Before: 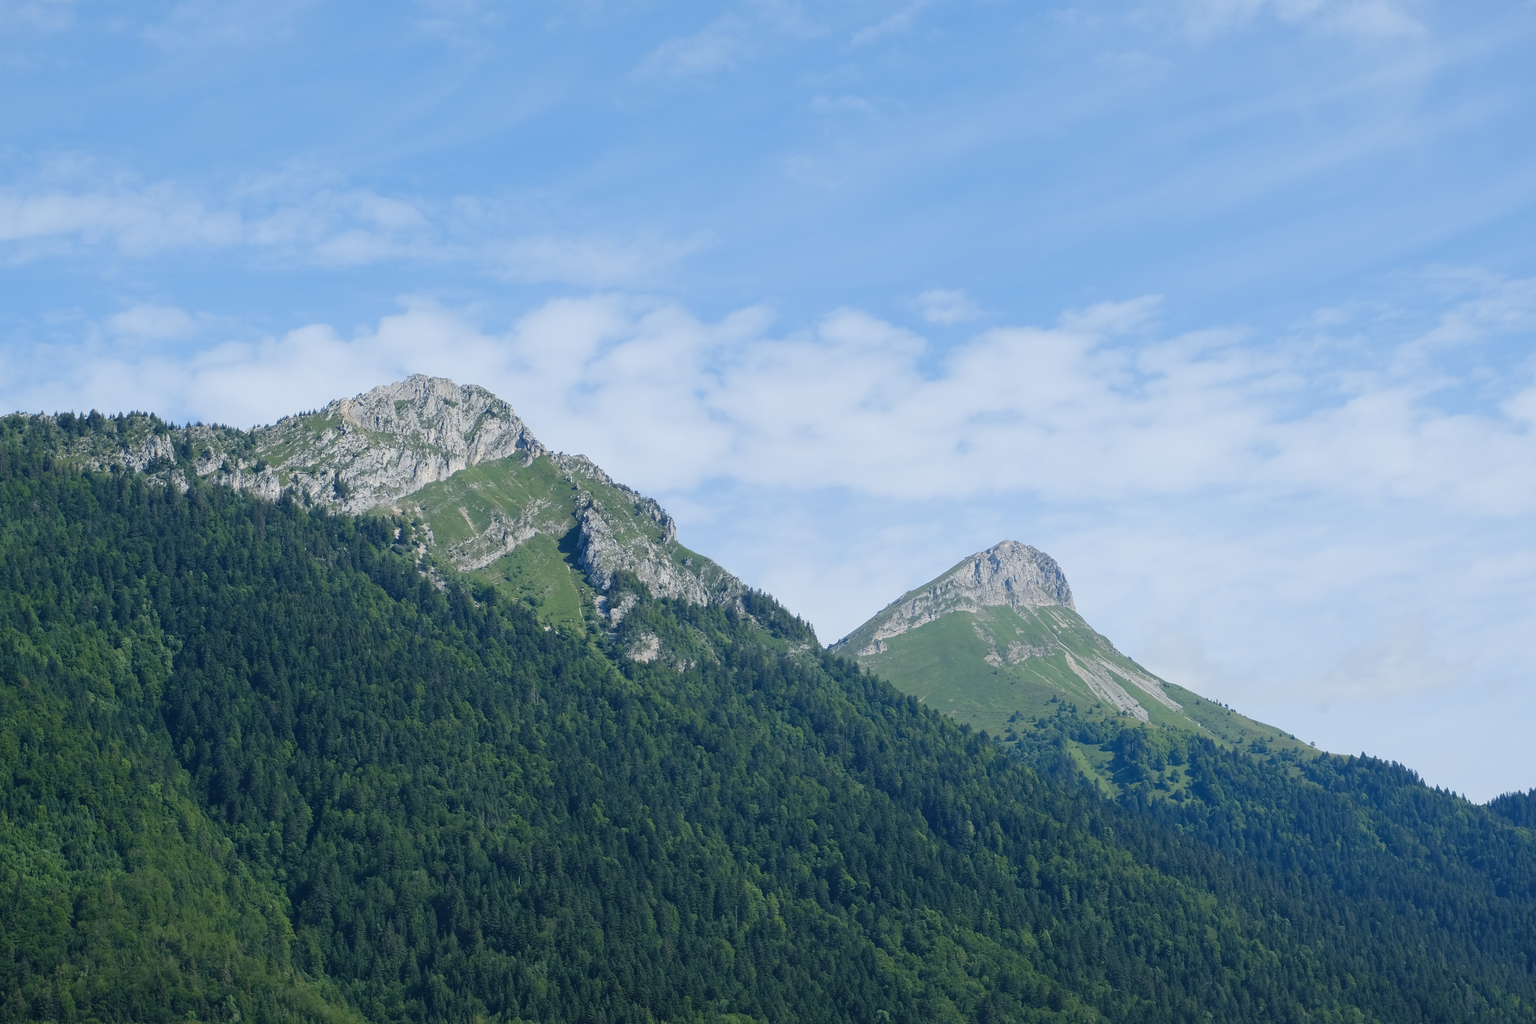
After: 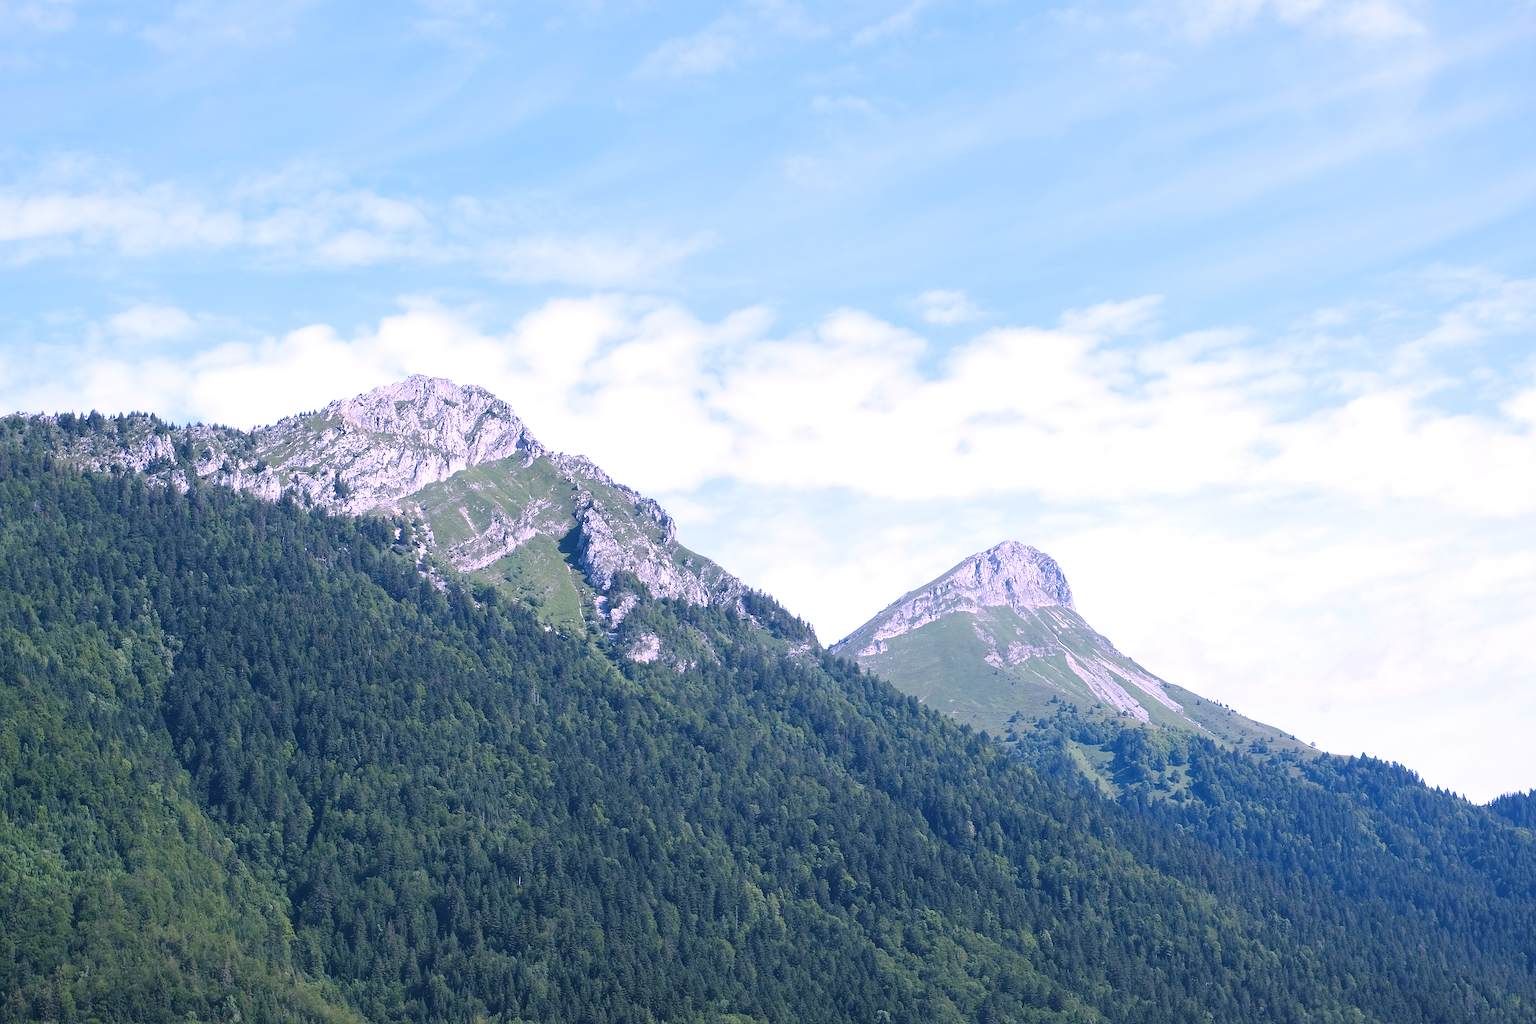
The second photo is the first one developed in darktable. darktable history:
sharpen: on, module defaults
color correction: highlights a* 15.57, highlights b* -19.91
exposure: exposure 0.742 EV, compensate highlight preservation false
